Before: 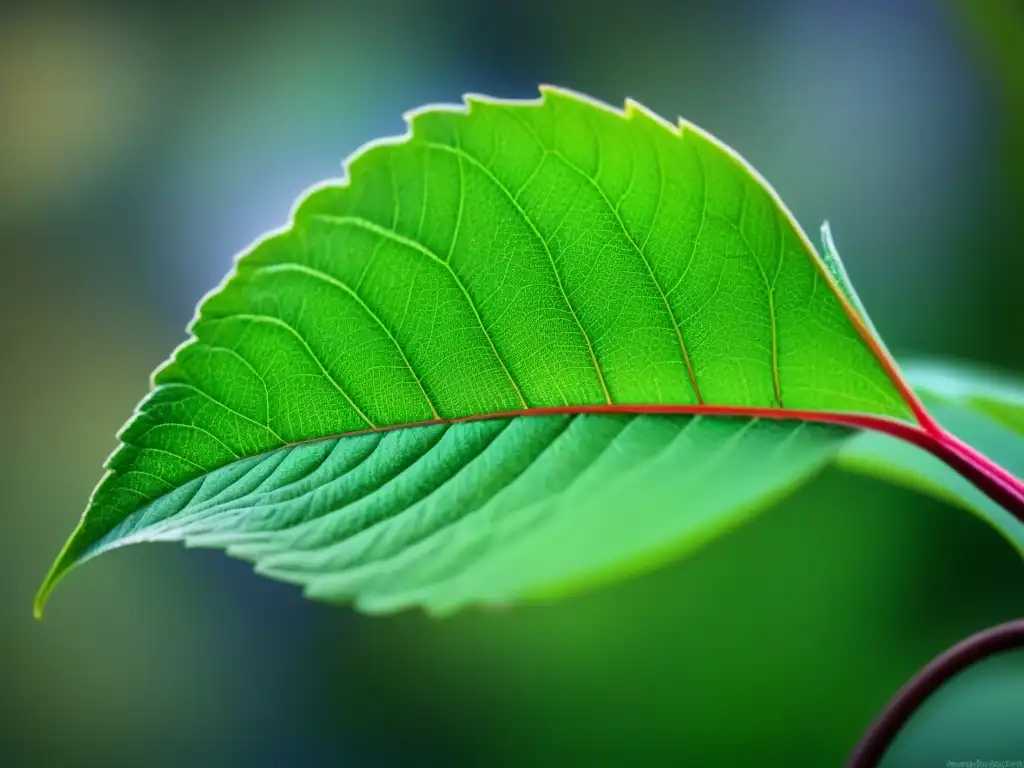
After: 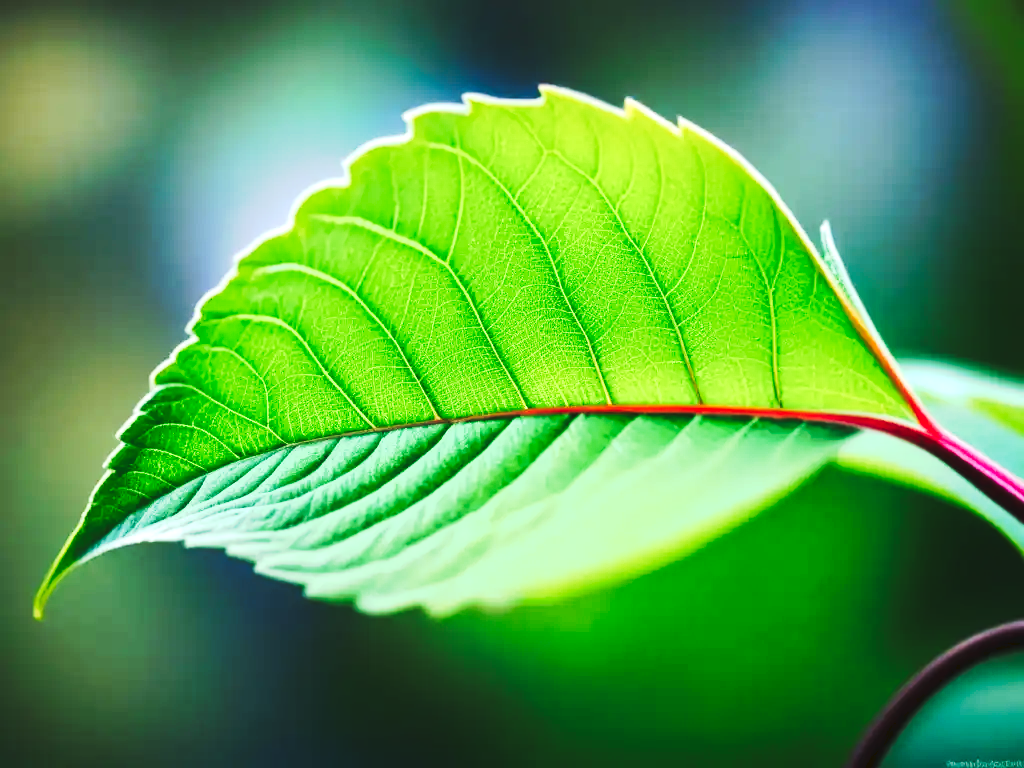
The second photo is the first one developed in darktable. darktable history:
tone equalizer: -8 EV -0.747 EV, -7 EV -0.679 EV, -6 EV -0.619 EV, -5 EV -0.386 EV, -3 EV 0.376 EV, -2 EV 0.6 EV, -1 EV 0.682 EV, +0 EV 0.743 EV, edges refinement/feathering 500, mask exposure compensation -1.57 EV, preserve details no
tone curve: curves: ch0 [(0, 0) (0.003, 0.045) (0.011, 0.054) (0.025, 0.069) (0.044, 0.083) (0.069, 0.101) (0.1, 0.119) (0.136, 0.146) (0.177, 0.177) (0.224, 0.221) (0.277, 0.277) (0.335, 0.362) (0.399, 0.452) (0.468, 0.571) (0.543, 0.666) (0.623, 0.758) (0.709, 0.853) (0.801, 0.896) (0.898, 0.945) (1, 1)], preserve colors none
